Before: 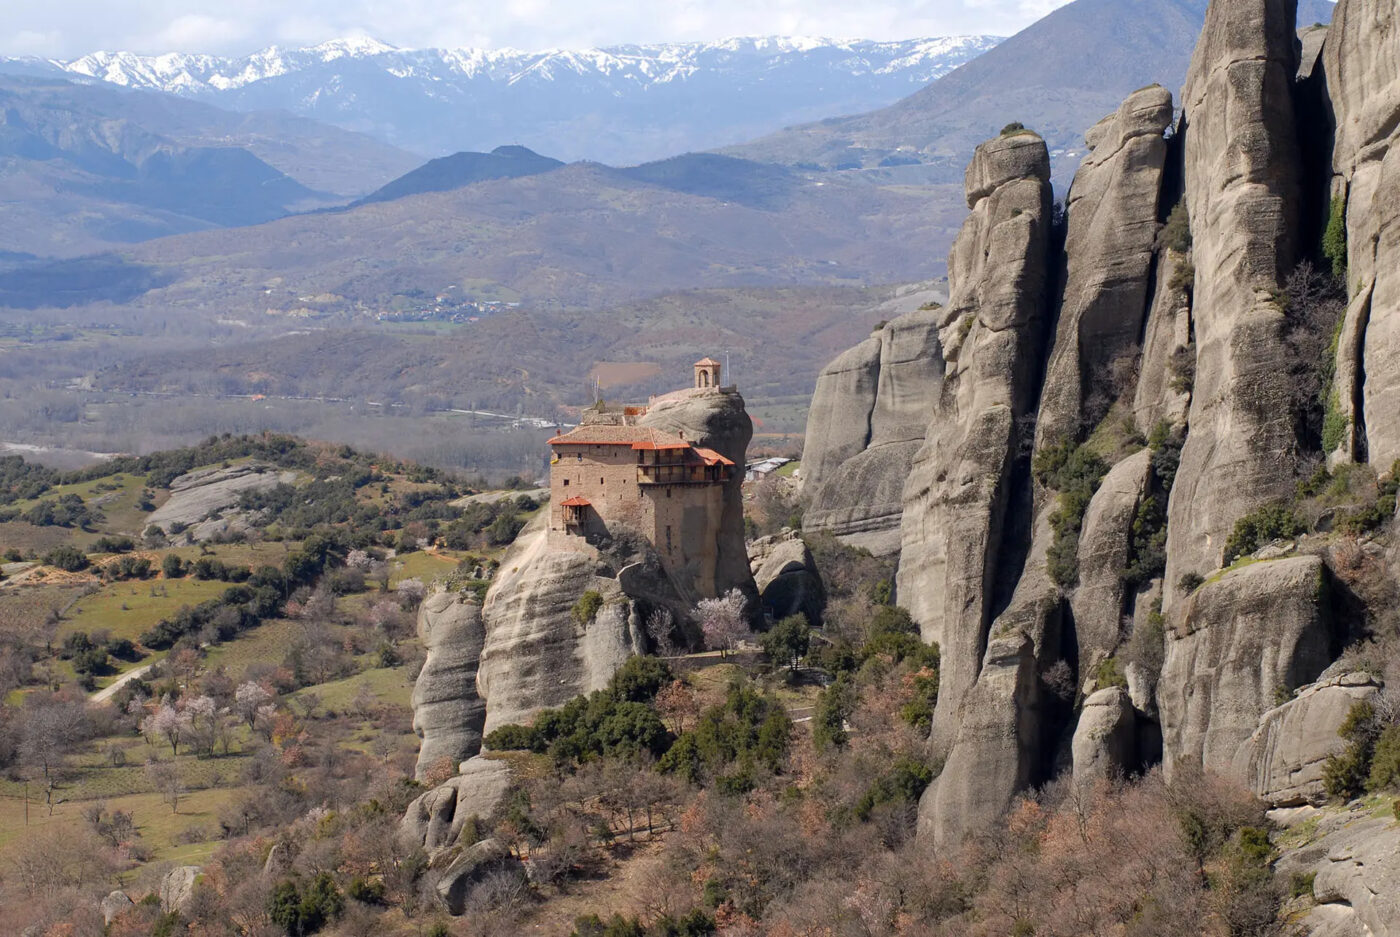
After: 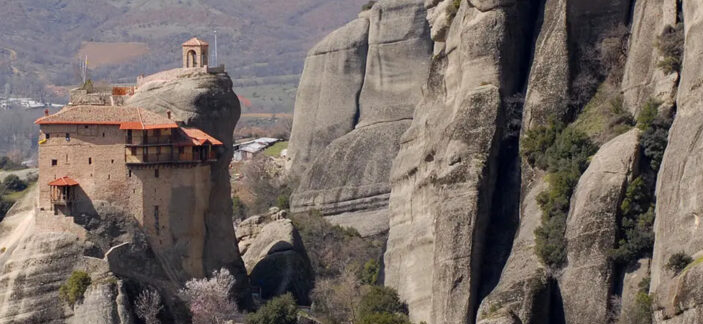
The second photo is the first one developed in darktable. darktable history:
crop: left 36.6%, top 34.249%, right 13.186%, bottom 30.764%
